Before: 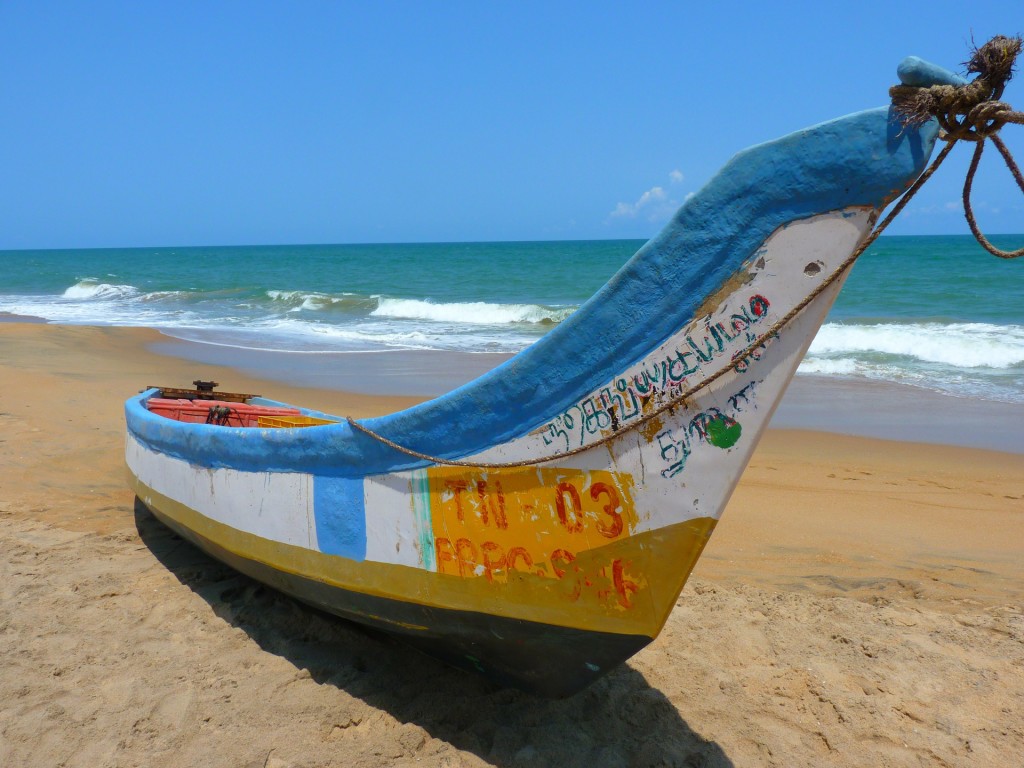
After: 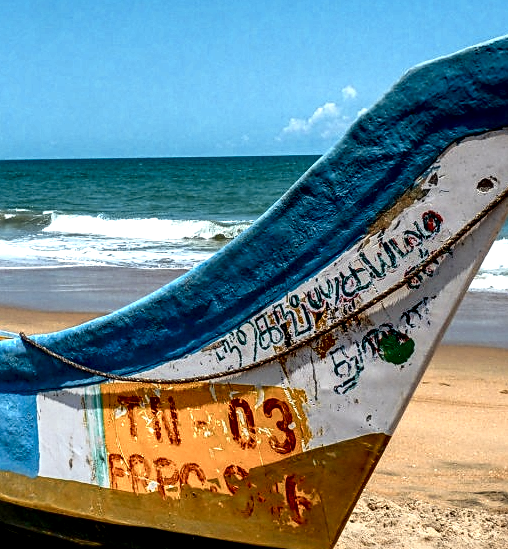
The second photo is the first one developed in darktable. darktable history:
crop: left 31.972%, top 11.001%, right 18.376%, bottom 17.485%
local contrast: highlights 18%, detail 187%
sharpen: on, module defaults
tone curve: curves: ch0 [(0, 0) (0.003, 0) (0.011, 0) (0.025, 0) (0.044, 0.006) (0.069, 0.024) (0.1, 0.038) (0.136, 0.052) (0.177, 0.08) (0.224, 0.112) (0.277, 0.145) (0.335, 0.206) (0.399, 0.284) (0.468, 0.372) (0.543, 0.477) (0.623, 0.593) (0.709, 0.717) (0.801, 0.815) (0.898, 0.92) (1, 1)], color space Lab, independent channels, preserve colors none
color zones: curves: ch0 [(0.018, 0.548) (0.197, 0.654) (0.425, 0.447) (0.605, 0.658) (0.732, 0.579)]; ch1 [(0.105, 0.531) (0.224, 0.531) (0.386, 0.39) (0.618, 0.456) (0.732, 0.456) (0.956, 0.421)]; ch2 [(0.039, 0.583) (0.215, 0.465) (0.399, 0.544) (0.465, 0.548) (0.614, 0.447) (0.724, 0.43) (0.882, 0.623) (0.956, 0.632)]
